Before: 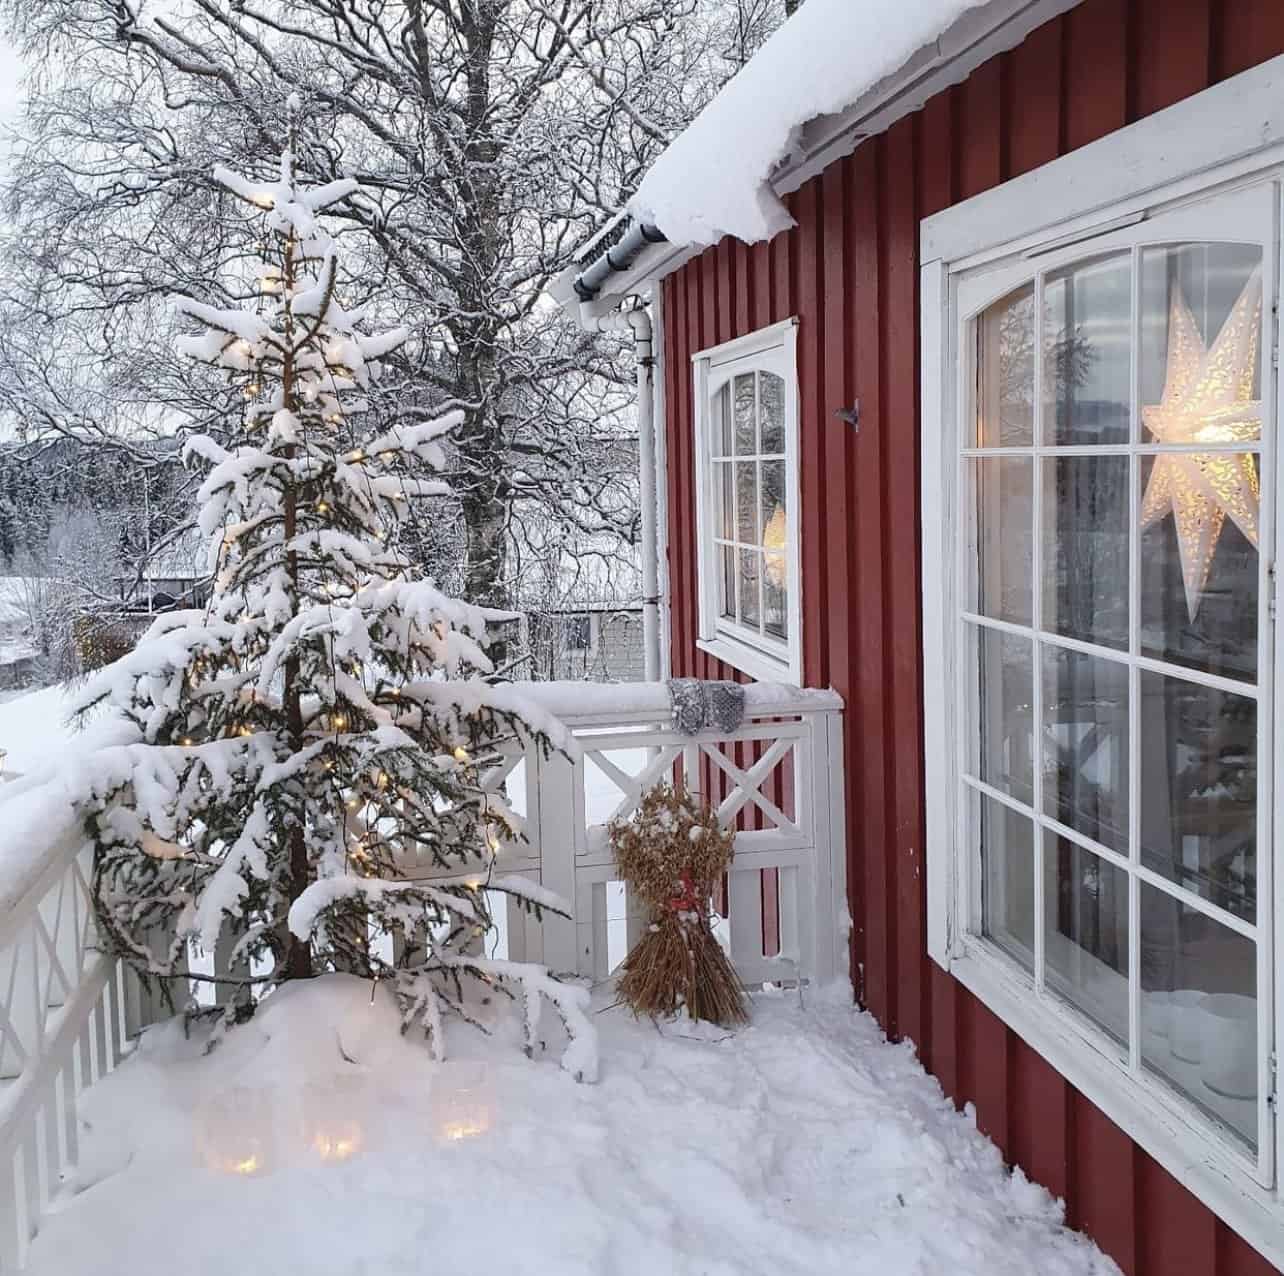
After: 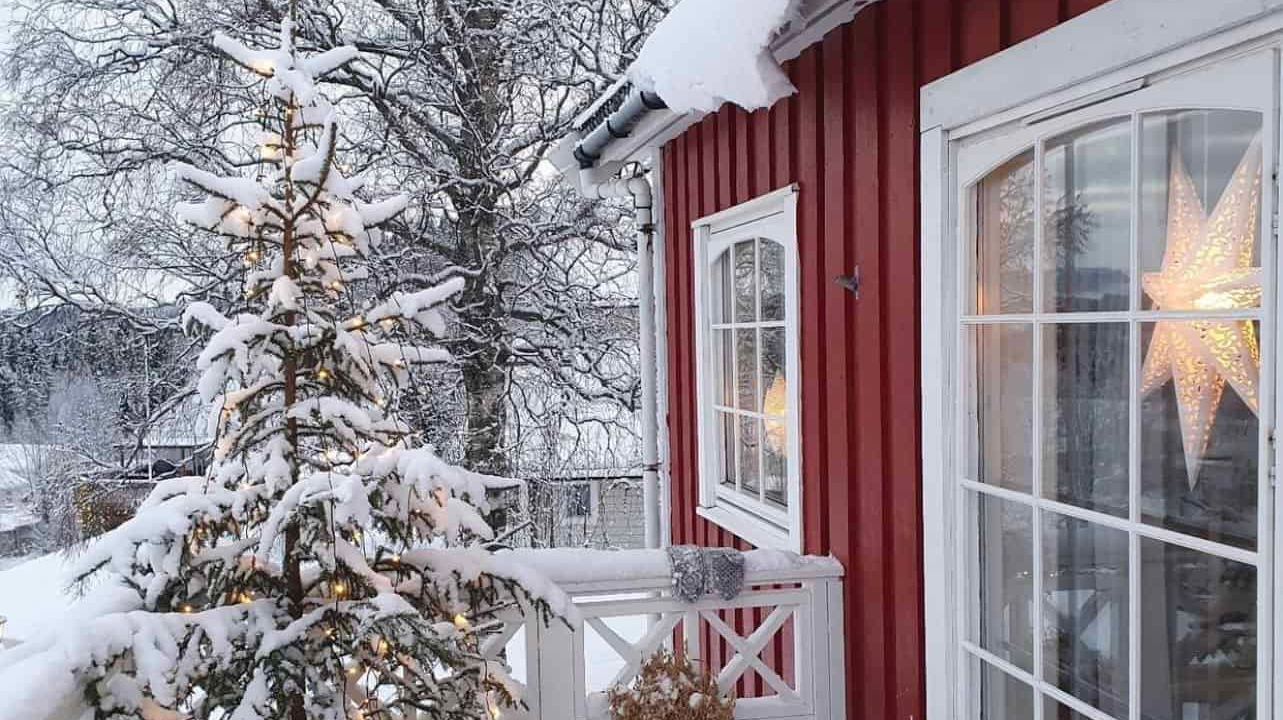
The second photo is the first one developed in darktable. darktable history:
crop and rotate: top 10.49%, bottom 33.009%
